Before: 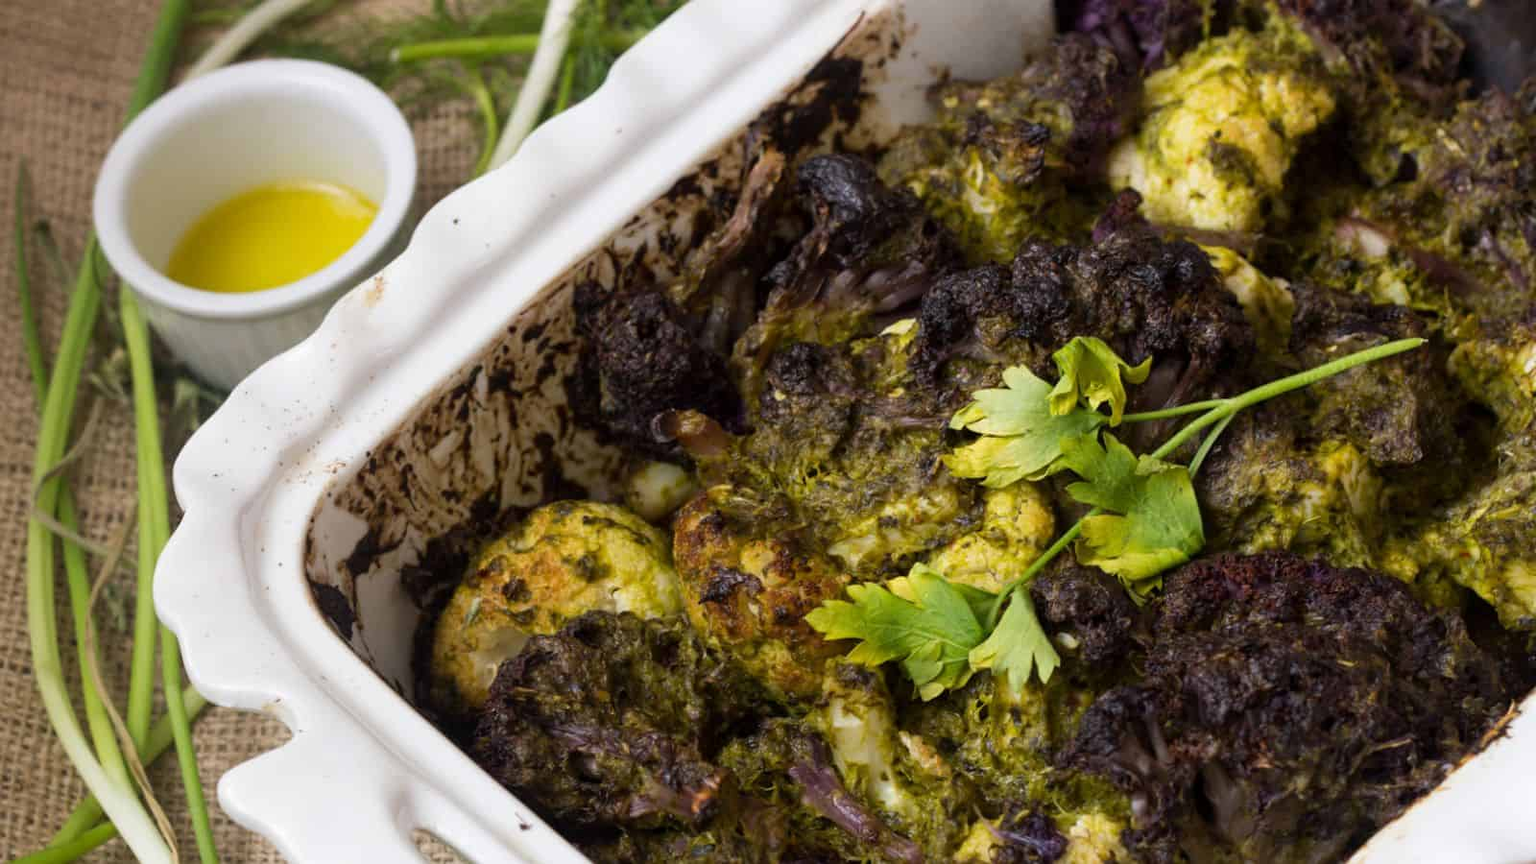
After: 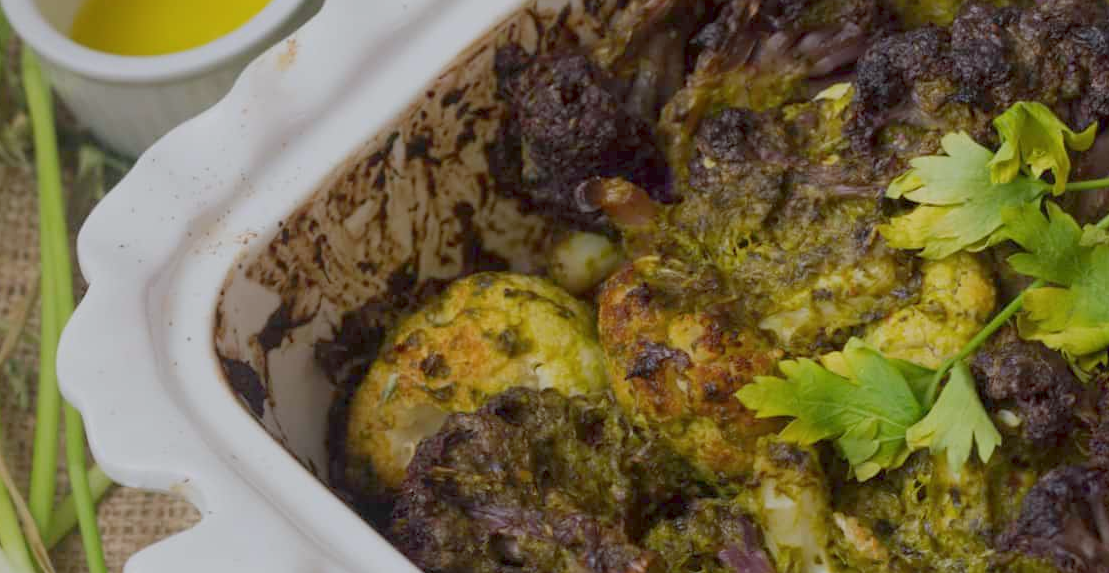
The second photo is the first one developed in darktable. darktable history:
color balance rgb: contrast -30%
crop: left 6.488%, top 27.668%, right 24.183%, bottom 8.656%
white balance: red 0.988, blue 1.017
